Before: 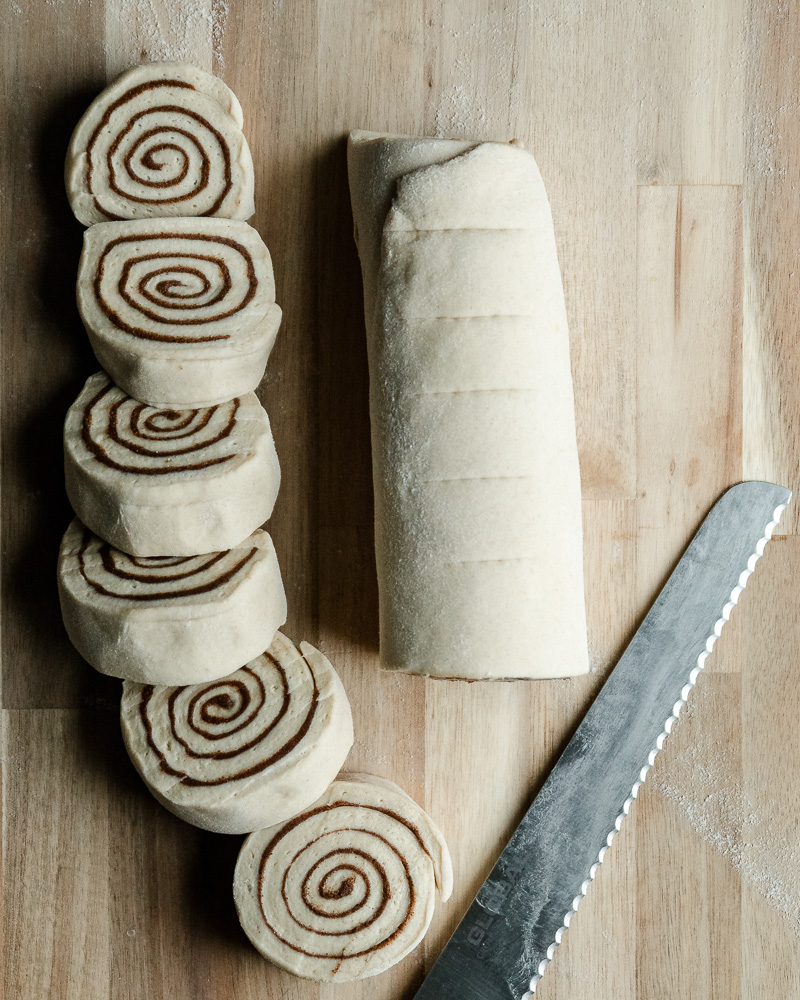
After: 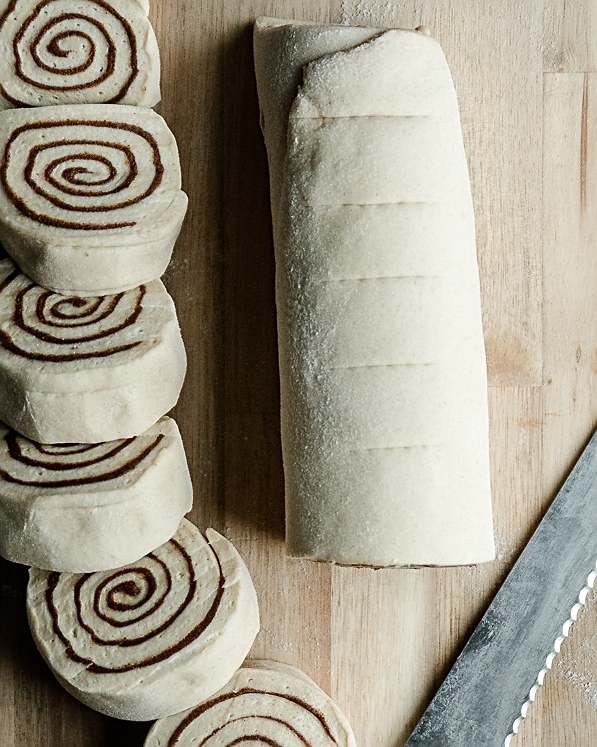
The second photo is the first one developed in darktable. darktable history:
crop and rotate: left 11.831%, top 11.346%, right 13.429%, bottom 13.899%
sharpen: amount 0.6
